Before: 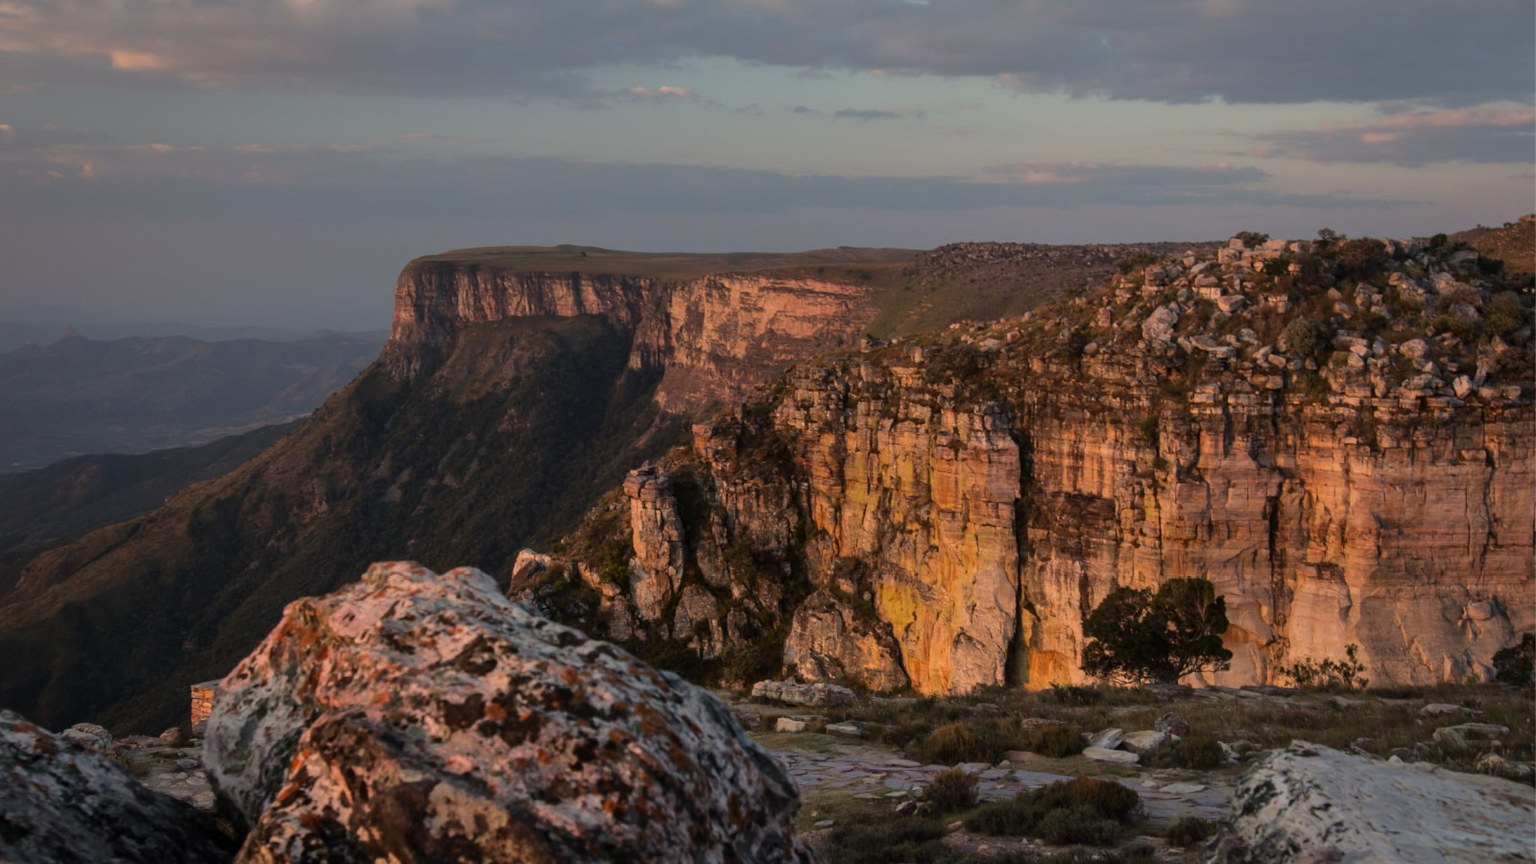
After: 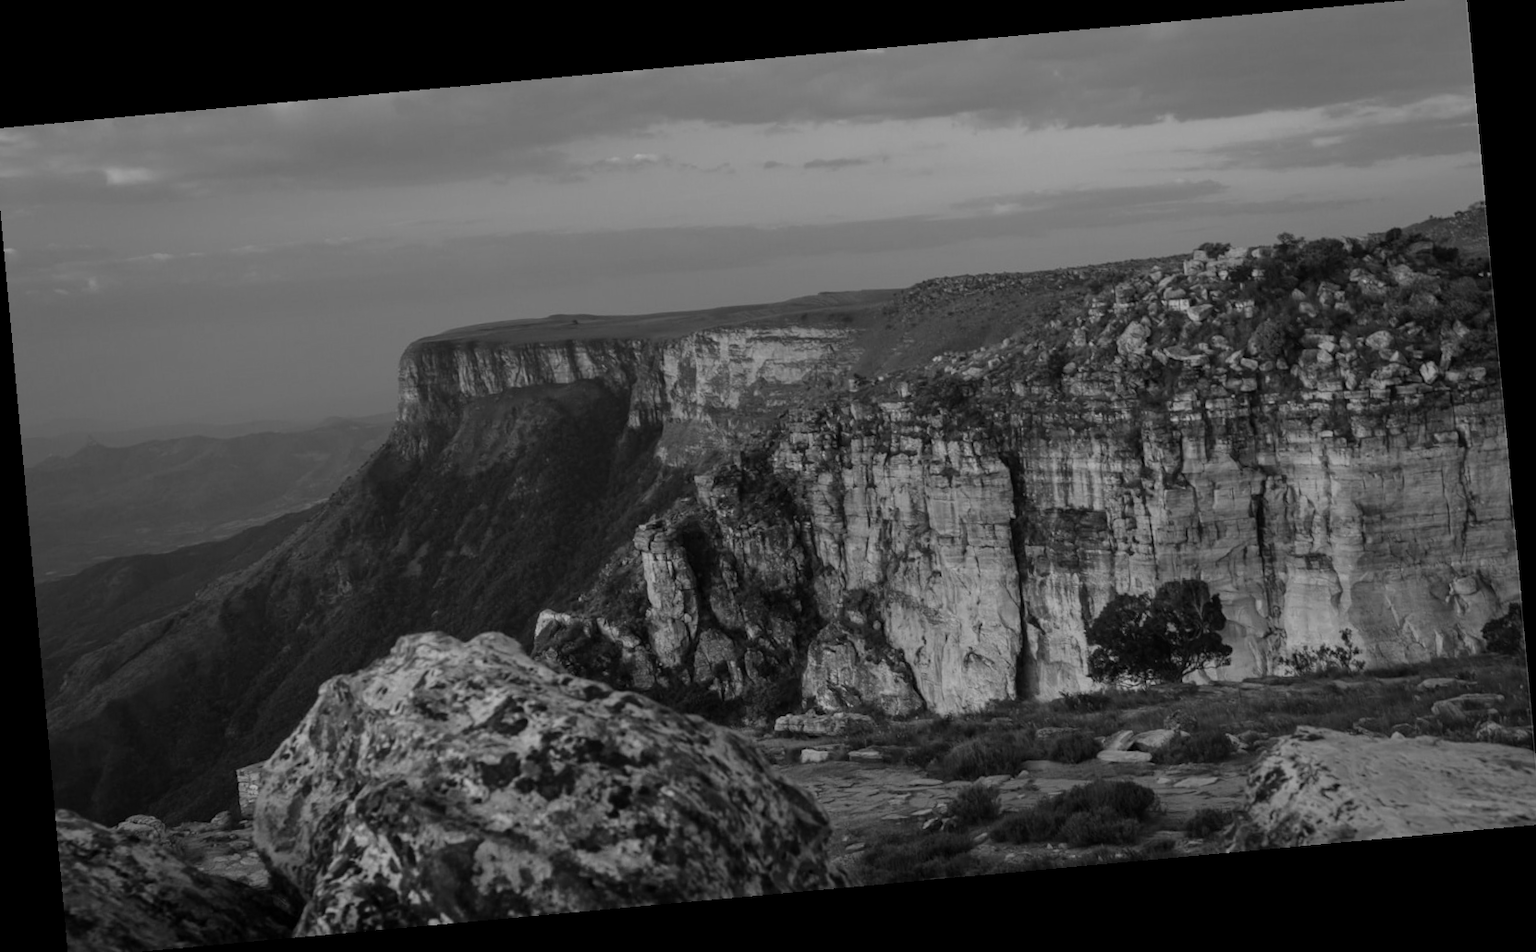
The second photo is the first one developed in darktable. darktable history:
crop: left 0.434%, top 0.485%, right 0.244%, bottom 0.386%
monochrome: on, module defaults
rotate and perspective: rotation -5.2°, automatic cropping off
